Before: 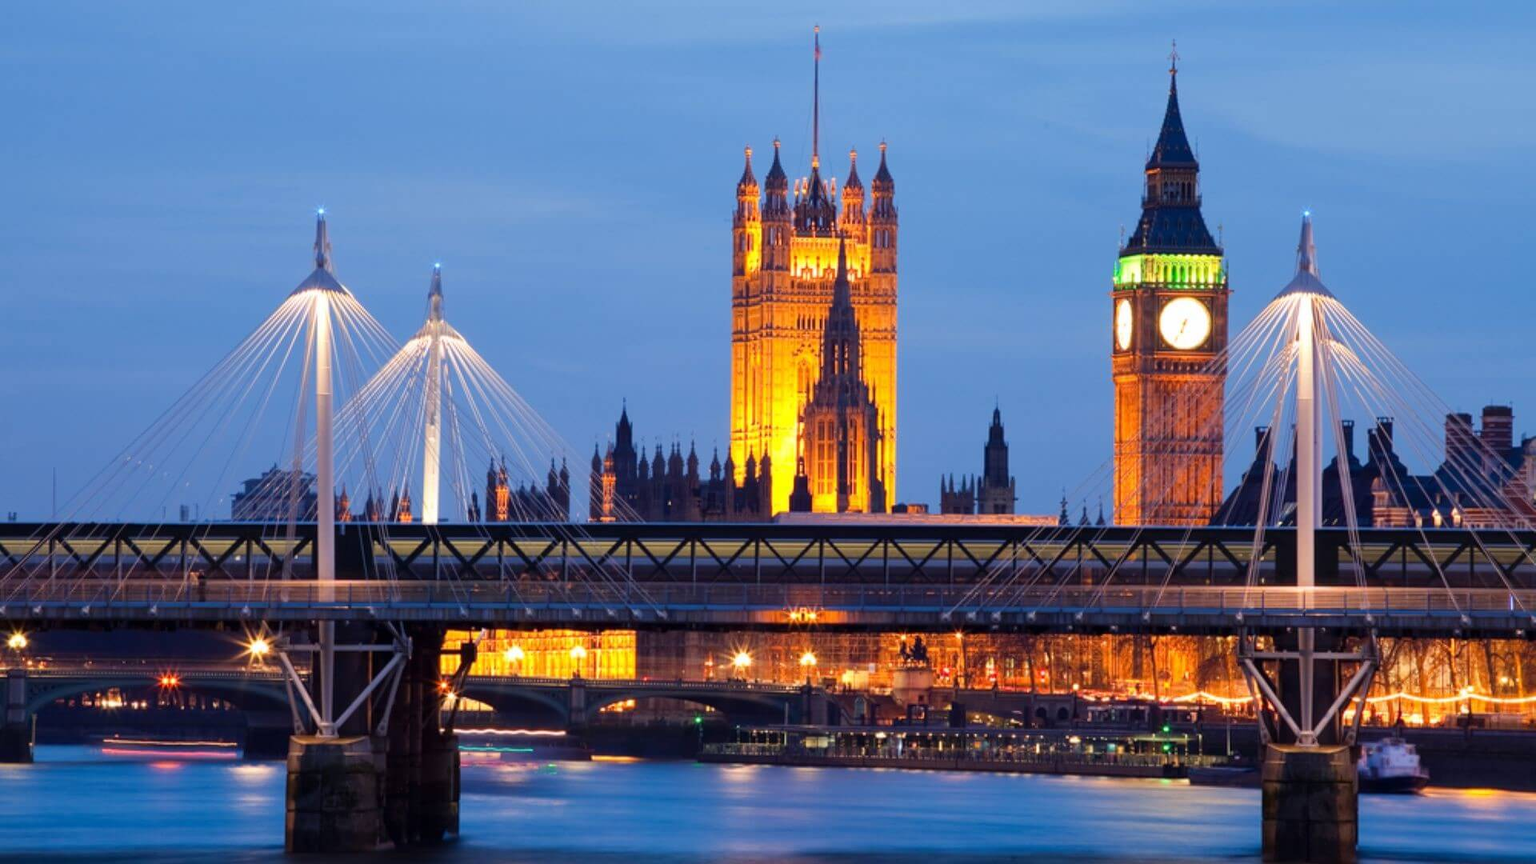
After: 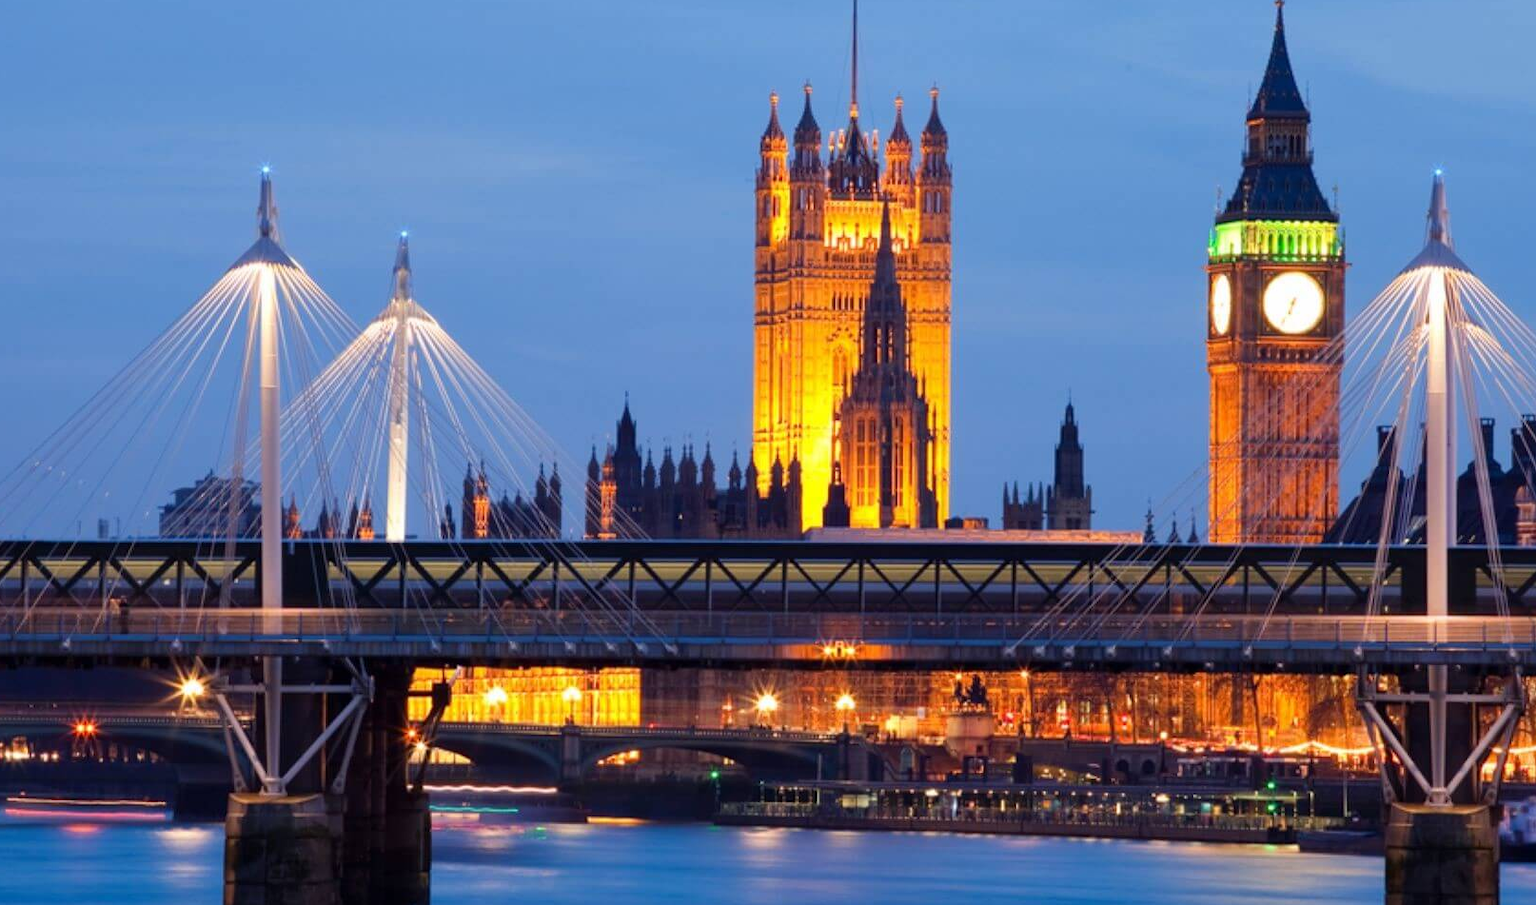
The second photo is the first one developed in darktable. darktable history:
crop: left 6.373%, top 7.966%, right 9.536%, bottom 3.796%
